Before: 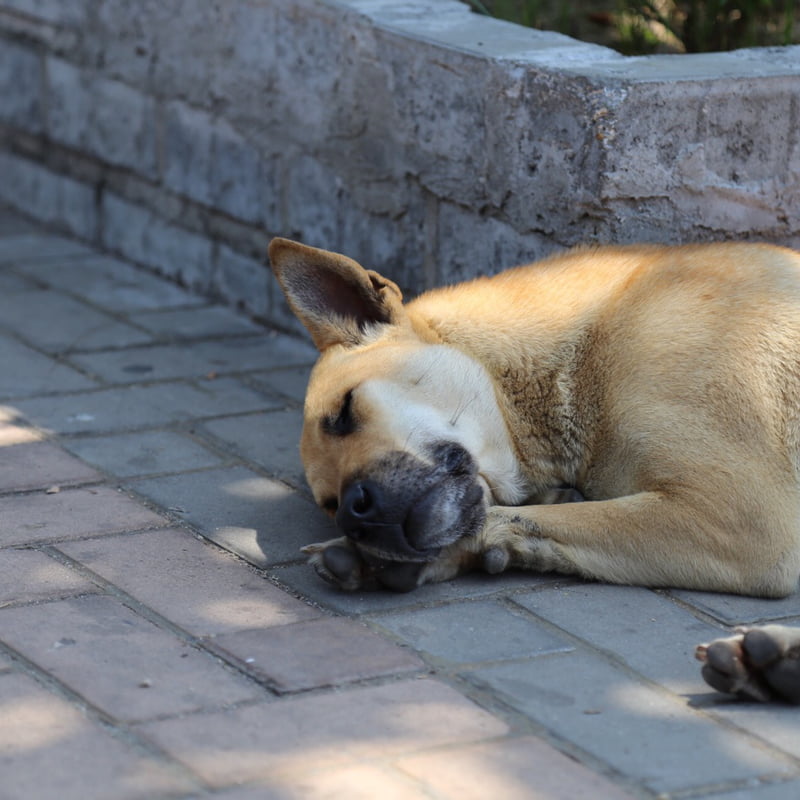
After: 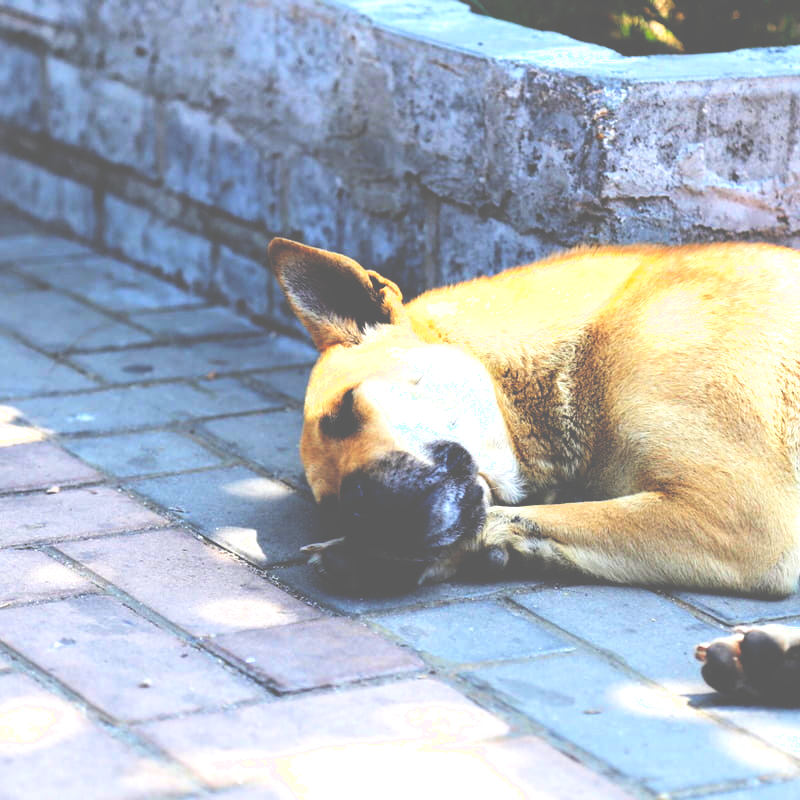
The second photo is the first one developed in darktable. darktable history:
tone equalizer: on, module defaults
base curve: curves: ch0 [(0, 0.036) (0.083, 0.04) (0.804, 1)], preserve colors none
contrast brightness saturation: brightness 0.28
exposure: black level correction 0, exposure 1.1 EV, compensate highlight preservation false
